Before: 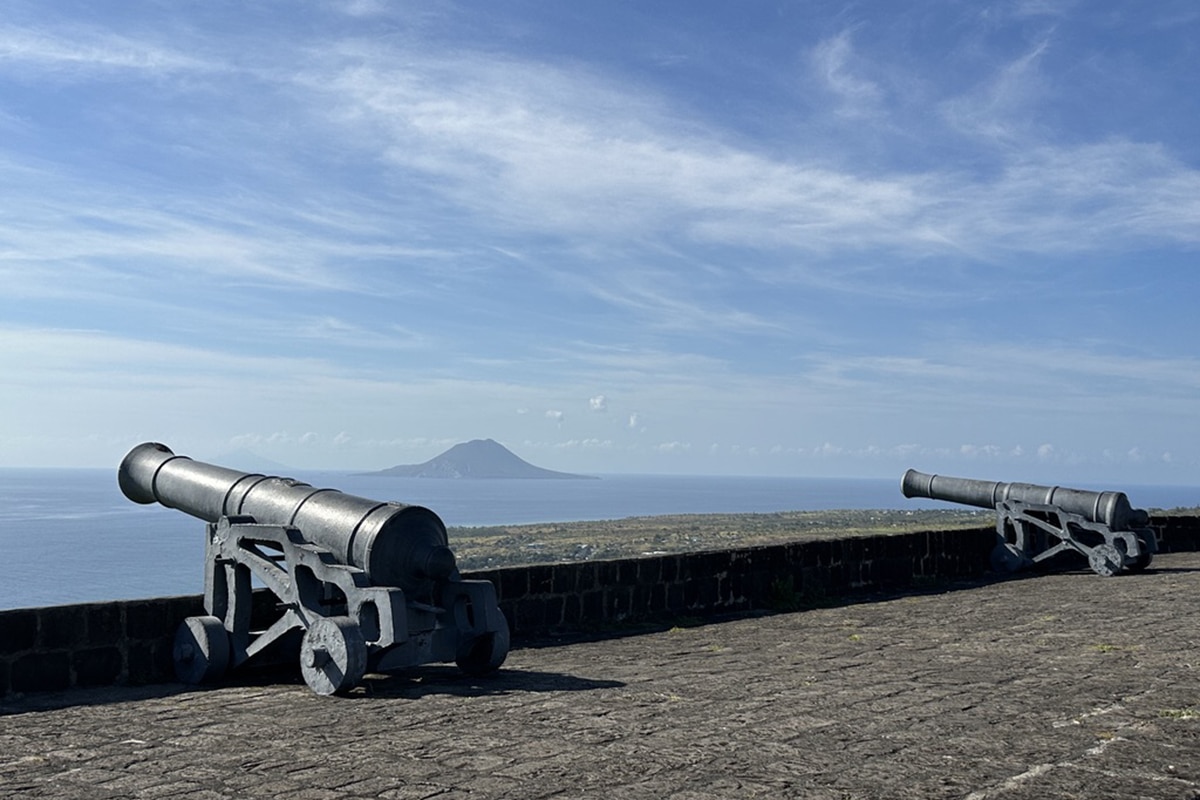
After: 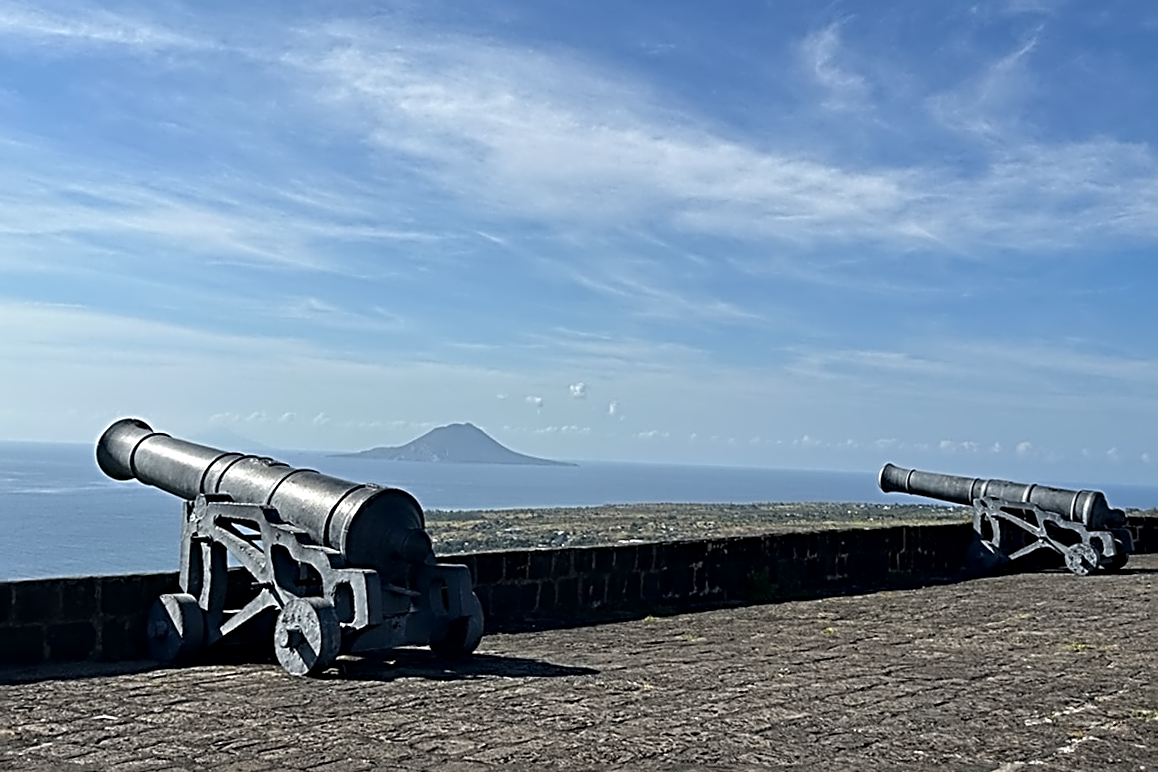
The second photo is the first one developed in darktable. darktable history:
crop and rotate: angle -1.37°
contrast equalizer: y [[0.5, 0.542, 0.583, 0.625, 0.667, 0.708], [0.5 ×6], [0.5 ×6], [0, 0.033, 0.067, 0.1, 0.133, 0.167], [0, 0.05, 0.1, 0.15, 0.2, 0.25]], mix 0.336
sharpen: radius 3.07, amount 0.769
